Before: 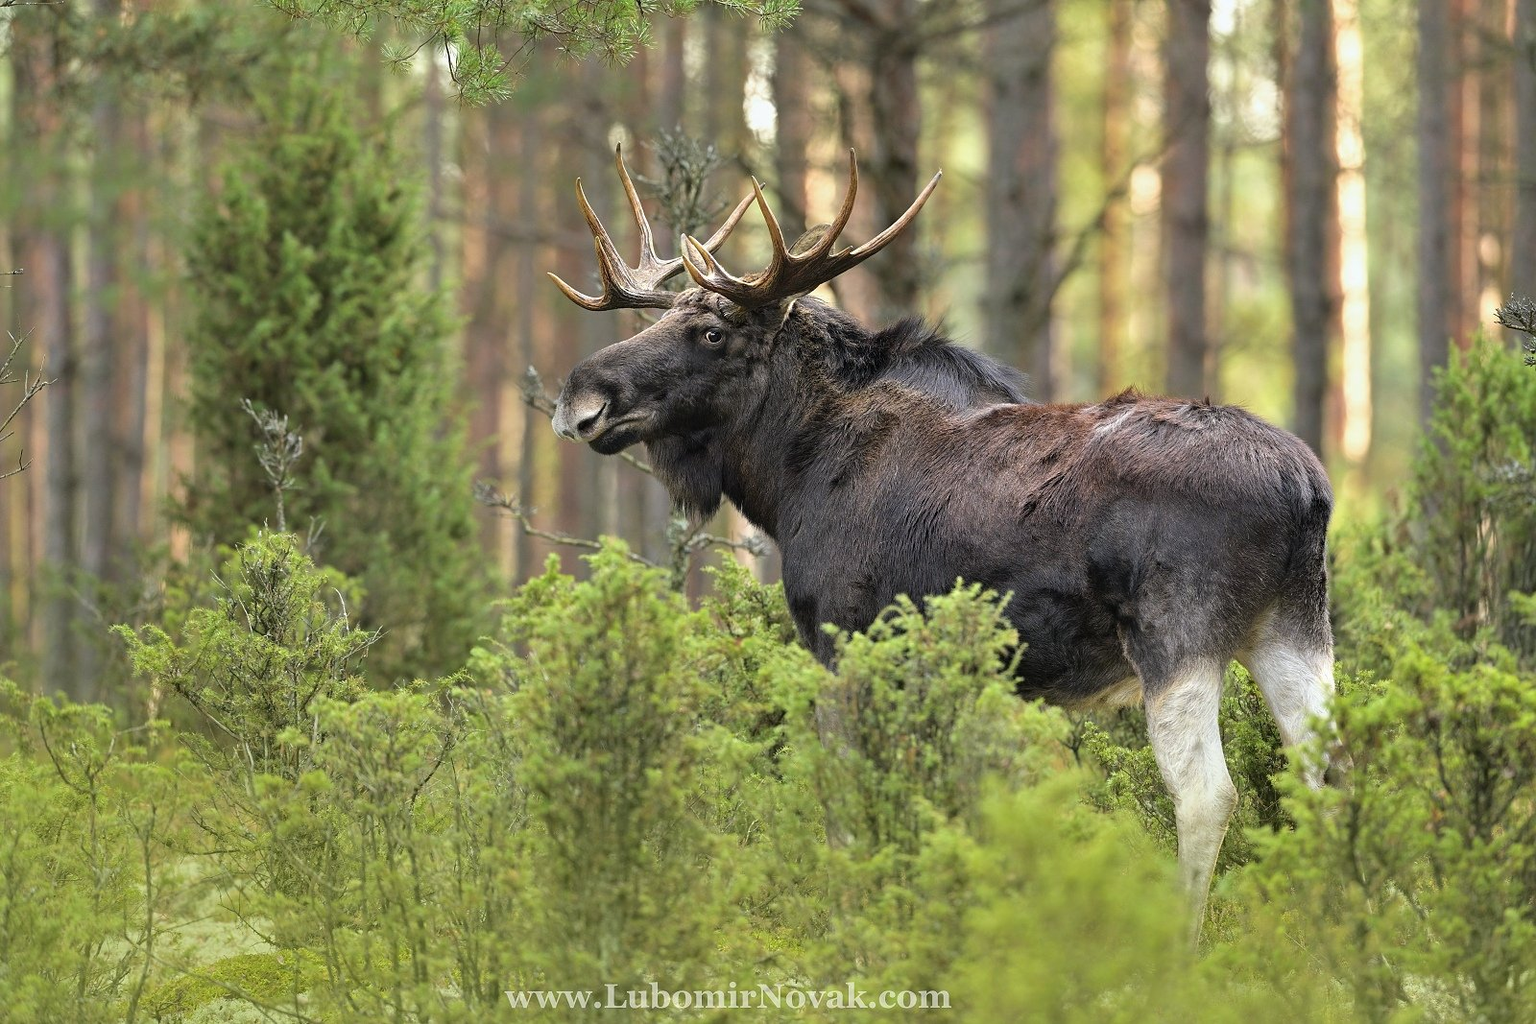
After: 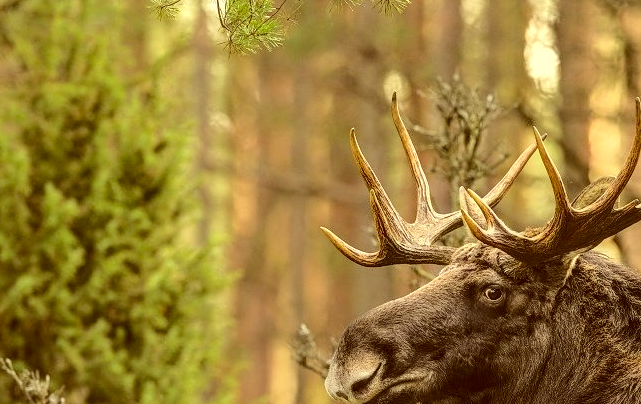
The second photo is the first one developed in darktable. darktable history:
crop: left 15.65%, top 5.434%, right 44.261%, bottom 56.656%
local contrast: highlights 2%, shadows 5%, detail 133%
tone curve: curves: ch0 [(0, 0) (0.003, 0.031) (0.011, 0.041) (0.025, 0.054) (0.044, 0.06) (0.069, 0.083) (0.1, 0.108) (0.136, 0.135) (0.177, 0.179) (0.224, 0.231) (0.277, 0.294) (0.335, 0.378) (0.399, 0.463) (0.468, 0.552) (0.543, 0.627) (0.623, 0.694) (0.709, 0.776) (0.801, 0.849) (0.898, 0.905) (1, 1)], color space Lab, independent channels, preserve colors none
color correction: highlights a* 1.11, highlights b* 24.82, shadows a* 16.35, shadows b* 24.47
